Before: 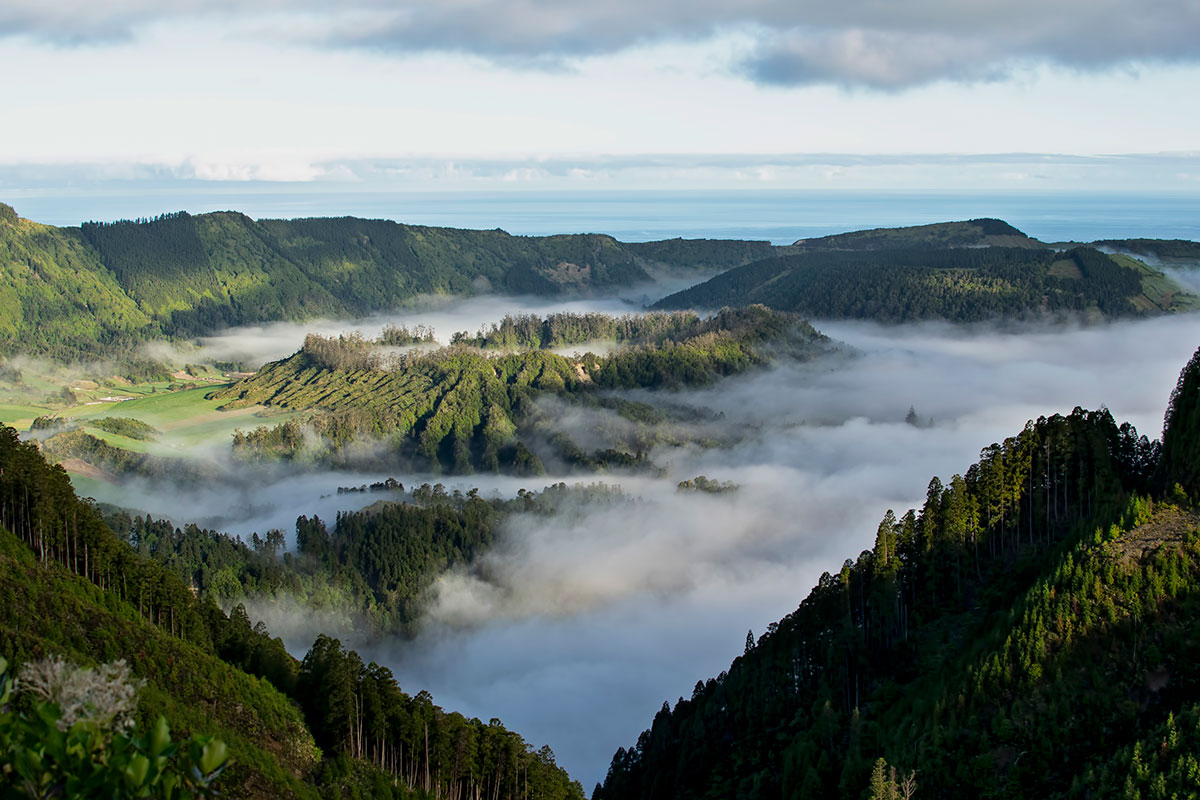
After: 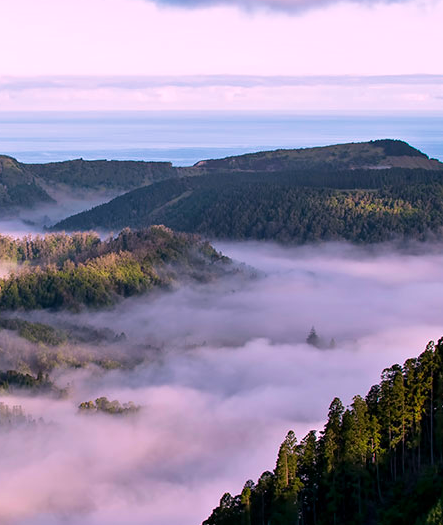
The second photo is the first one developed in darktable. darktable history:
white balance: red 1.188, blue 1.11
velvia: on, module defaults
crop and rotate: left 49.936%, top 10.094%, right 13.136%, bottom 24.256%
